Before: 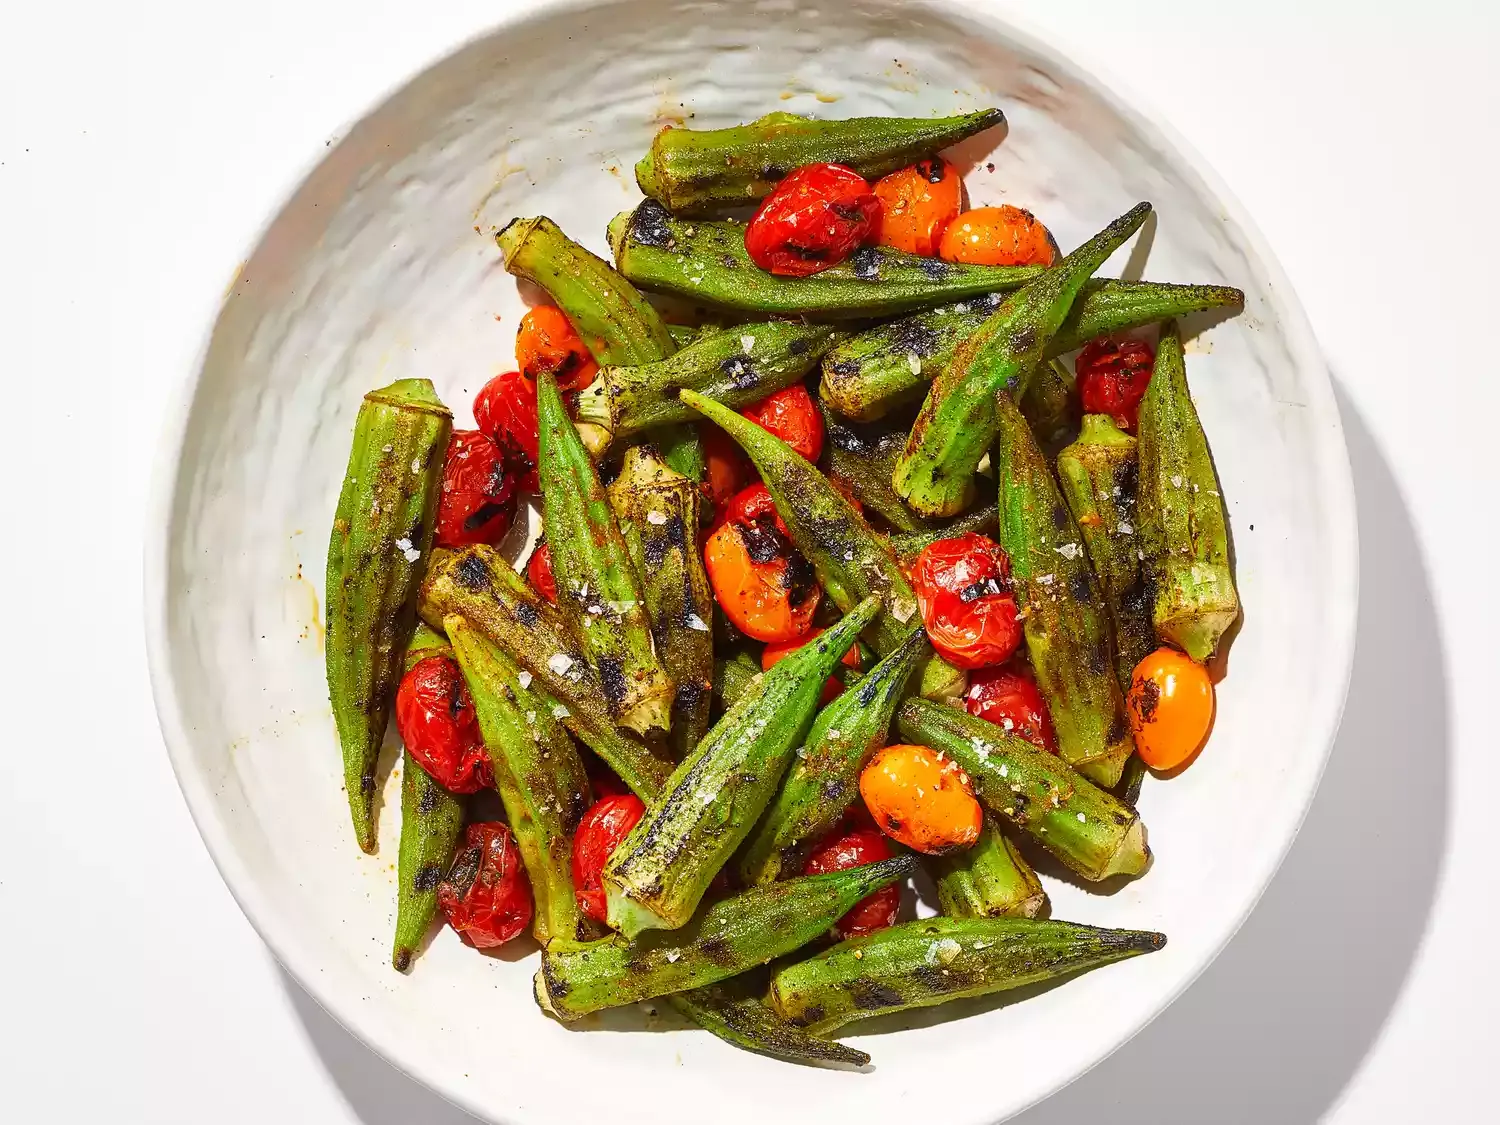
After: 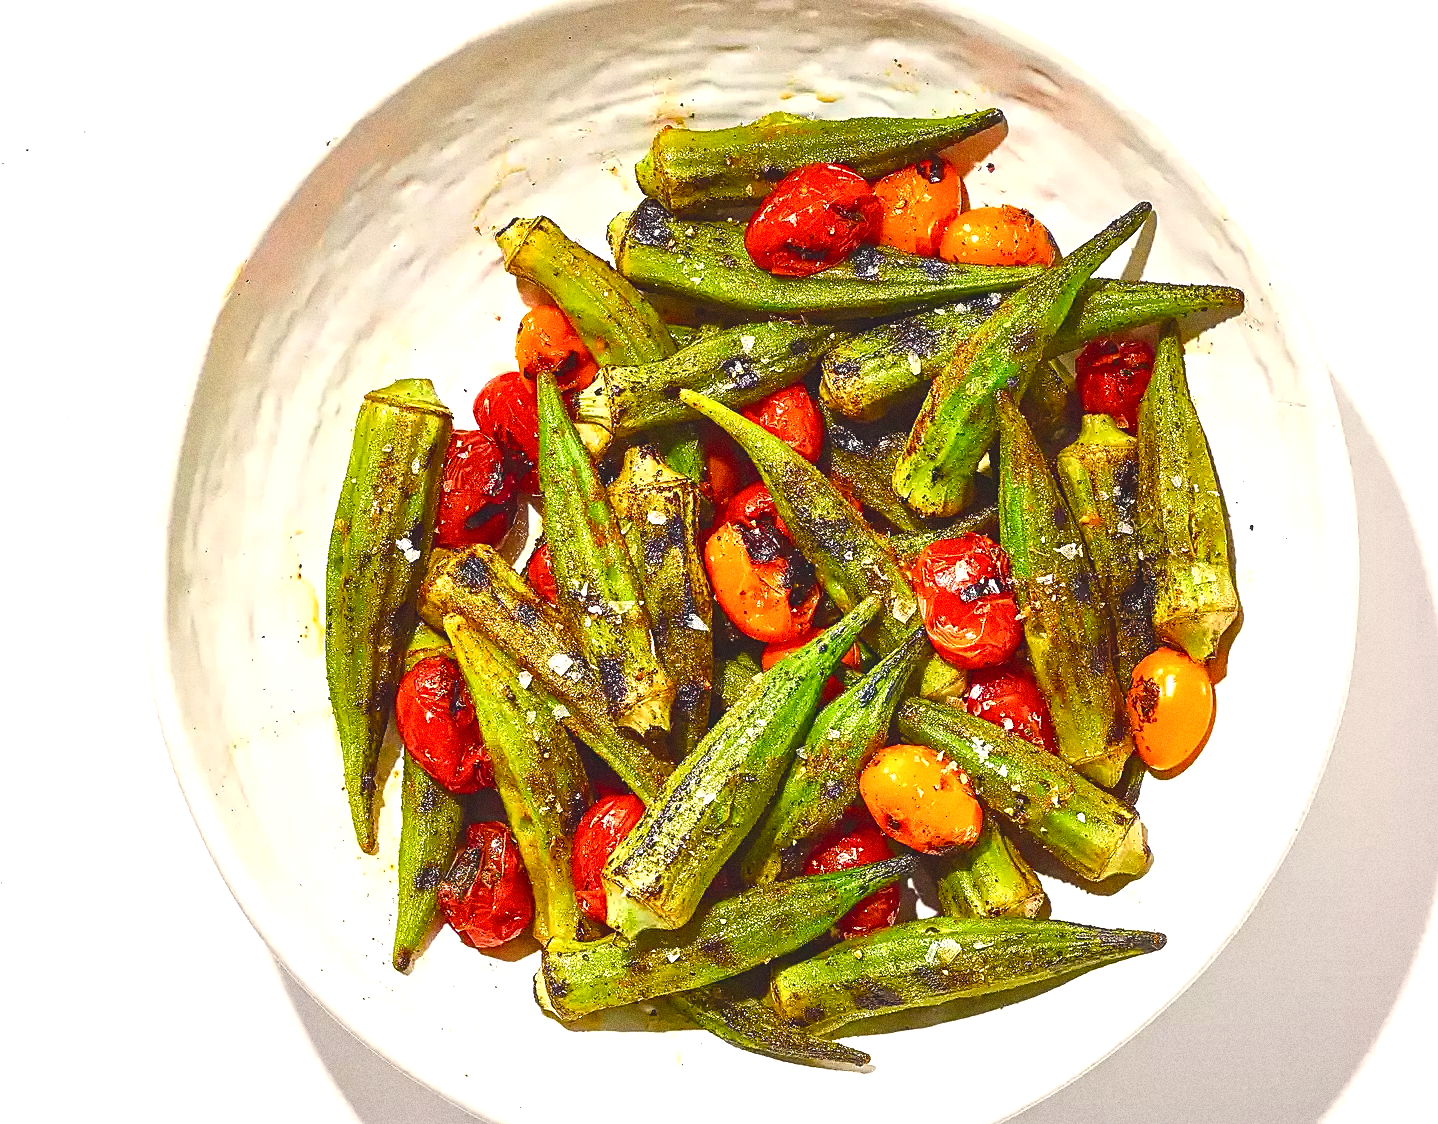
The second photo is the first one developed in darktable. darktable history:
sharpen: on, module defaults
grain: coarseness 0.09 ISO, strength 40%
contrast brightness saturation: saturation -0.04
color balance rgb: shadows lift › chroma 3%, shadows lift › hue 280.8°, power › hue 330°, highlights gain › chroma 3%, highlights gain › hue 75.6°, global offset › luminance 1.5%, perceptual saturation grading › global saturation 20%, perceptual saturation grading › highlights -25%, perceptual saturation grading › shadows 50%, global vibrance 30%
crop: right 4.126%, bottom 0.031%
exposure: black level correction 0, exposure 0.5 EV, compensate exposure bias true, compensate highlight preservation false
local contrast: mode bilateral grid, contrast 28, coarseness 16, detail 115%, midtone range 0.2
